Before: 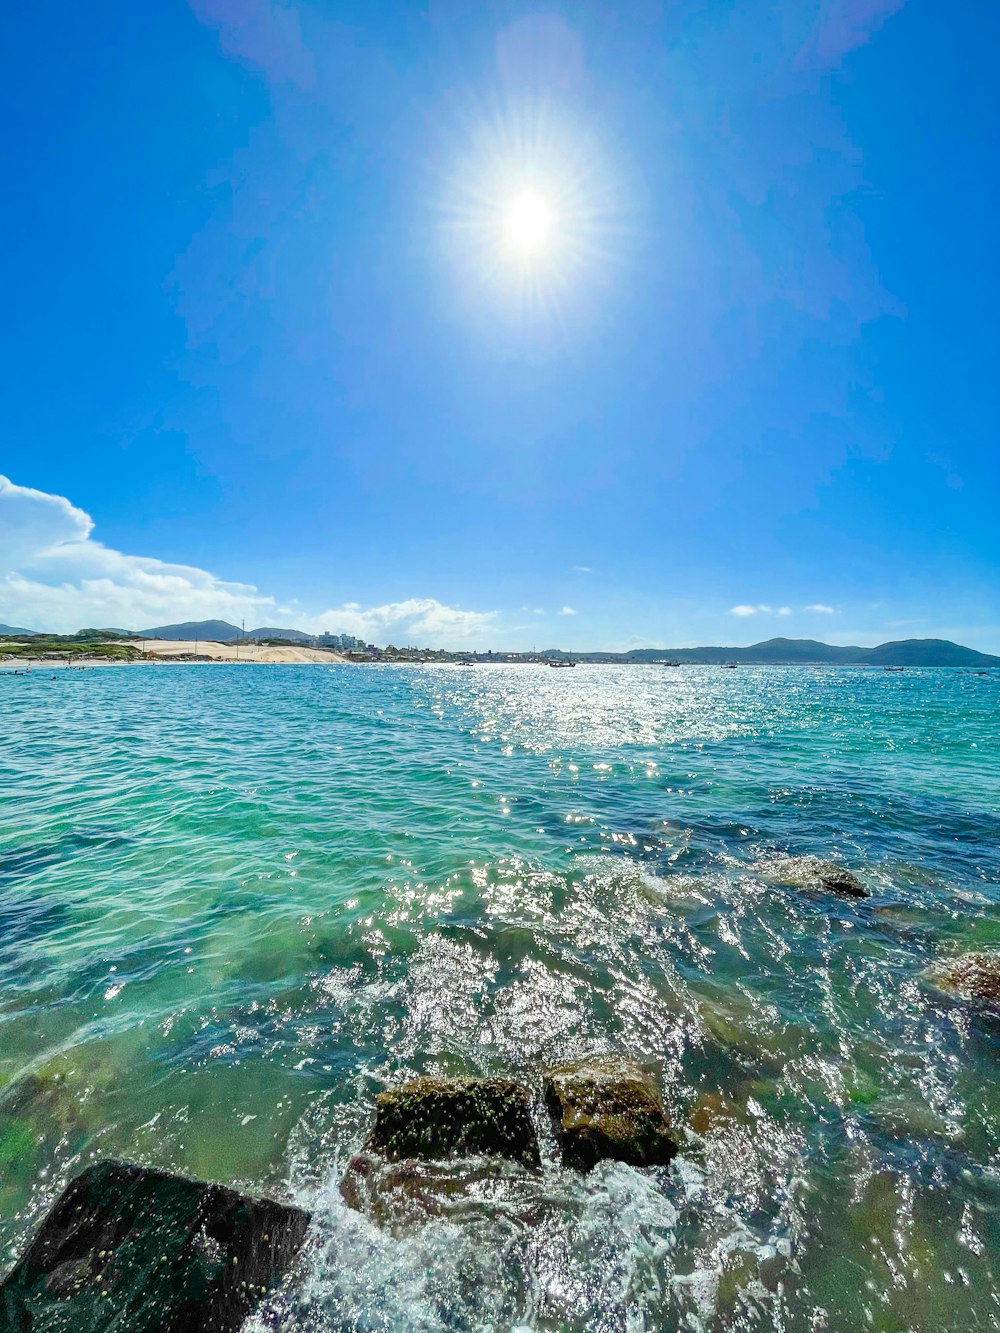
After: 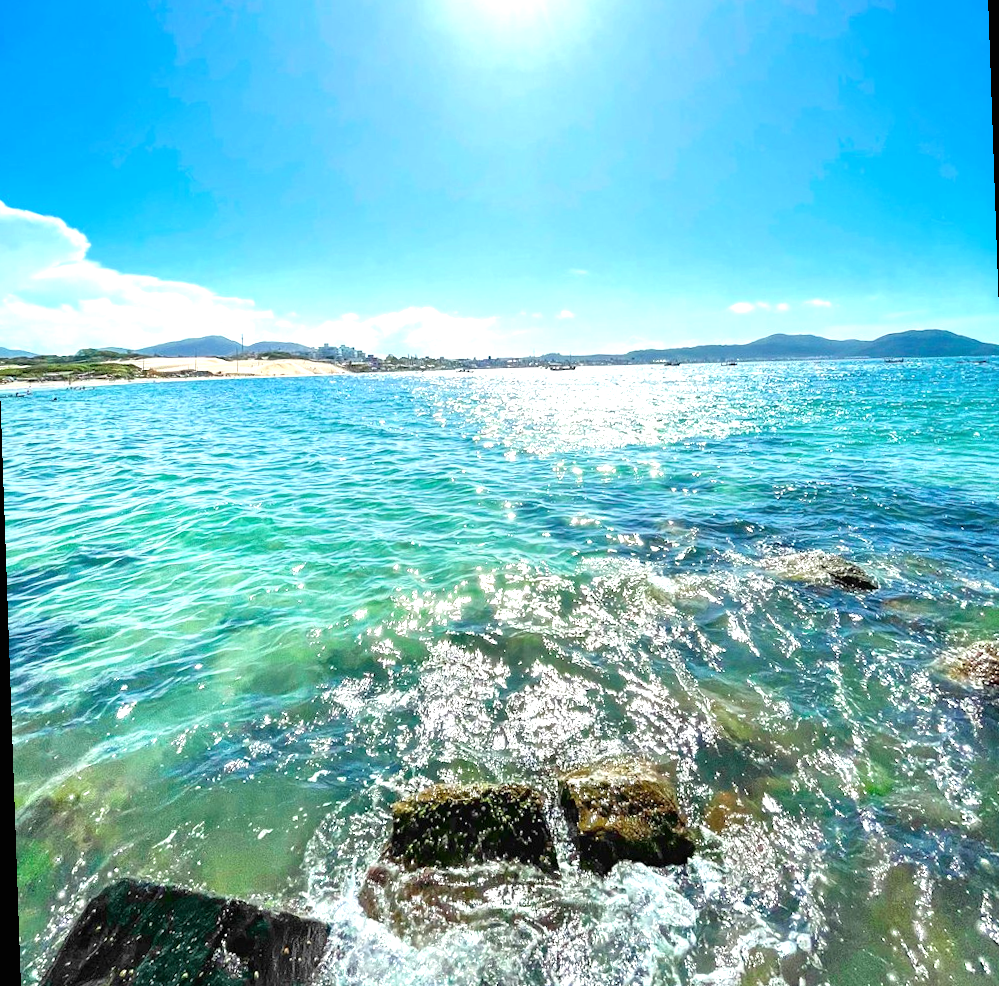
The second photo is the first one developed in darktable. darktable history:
exposure: black level correction 0, exposure 0.9 EV, compensate highlight preservation false
crop and rotate: top 19.998%
rotate and perspective: rotation -2°, crop left 0.022, crop right 0.978, crop top 0.049, crop bottom 0.951
